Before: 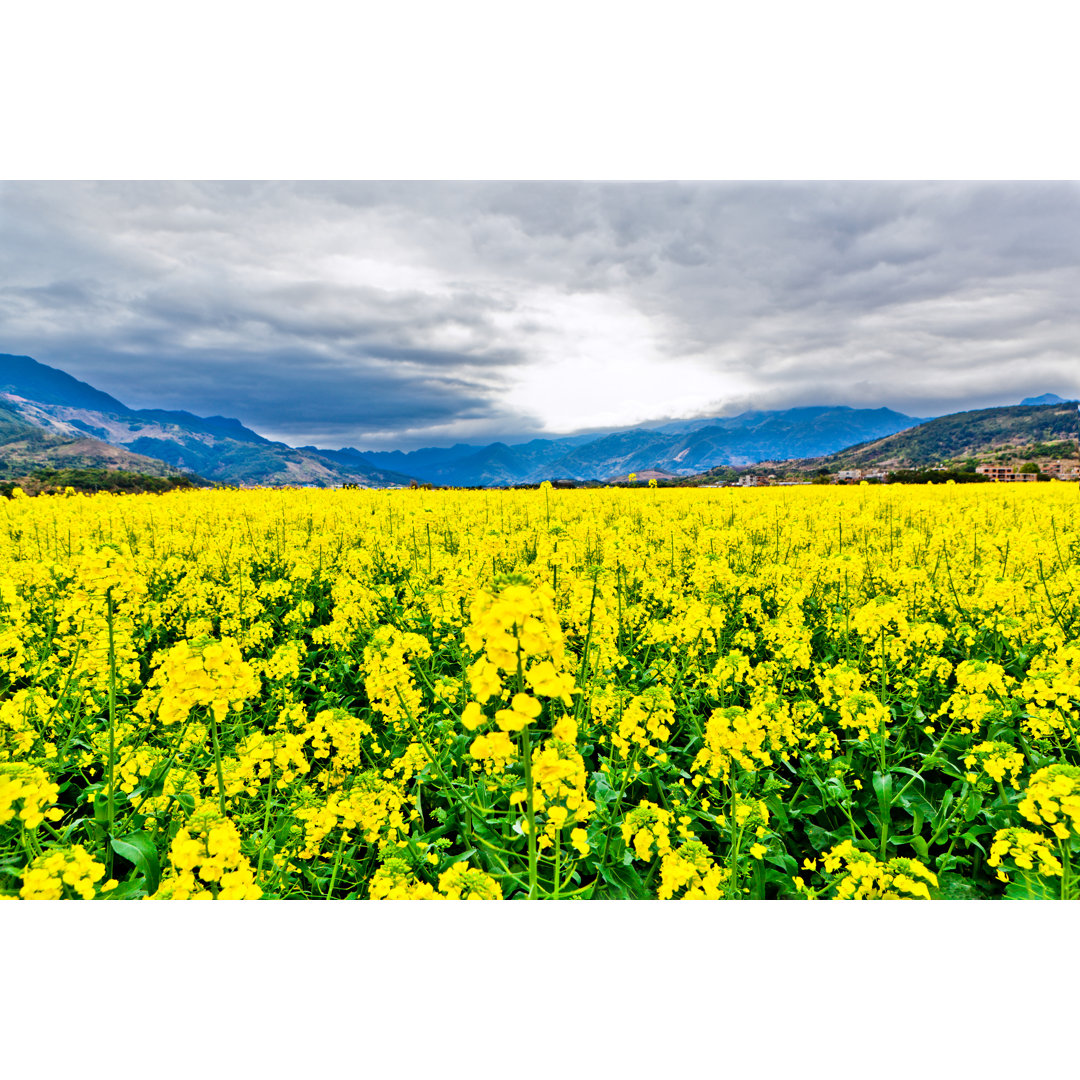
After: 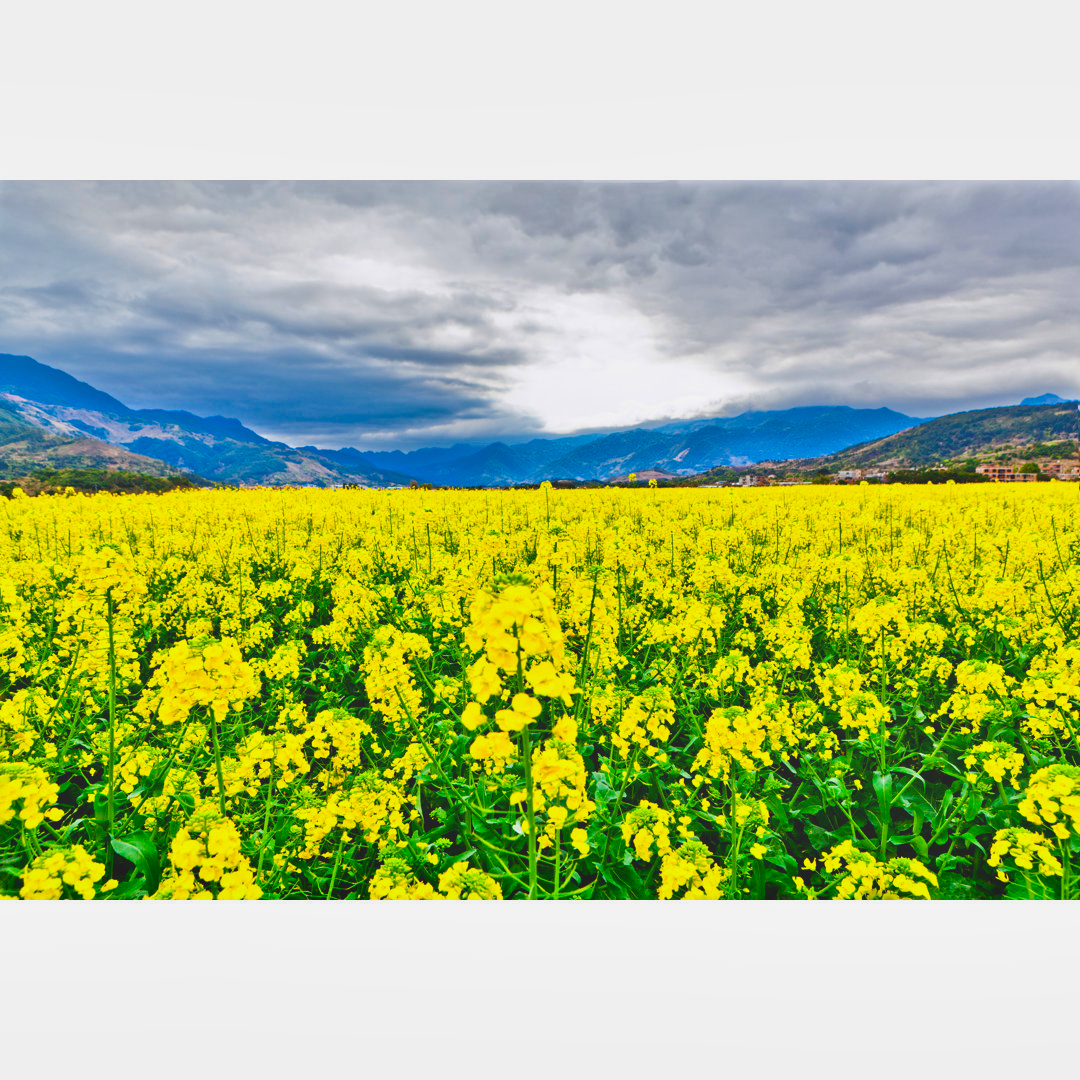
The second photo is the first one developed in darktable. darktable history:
shadows and highlights: soften with gaussian
exposure: black level correction 0, exposure 0.595 EV, compensate exposure bias true, compensate highlight preservation false
contrast brightness saturation: contrast -0.297
